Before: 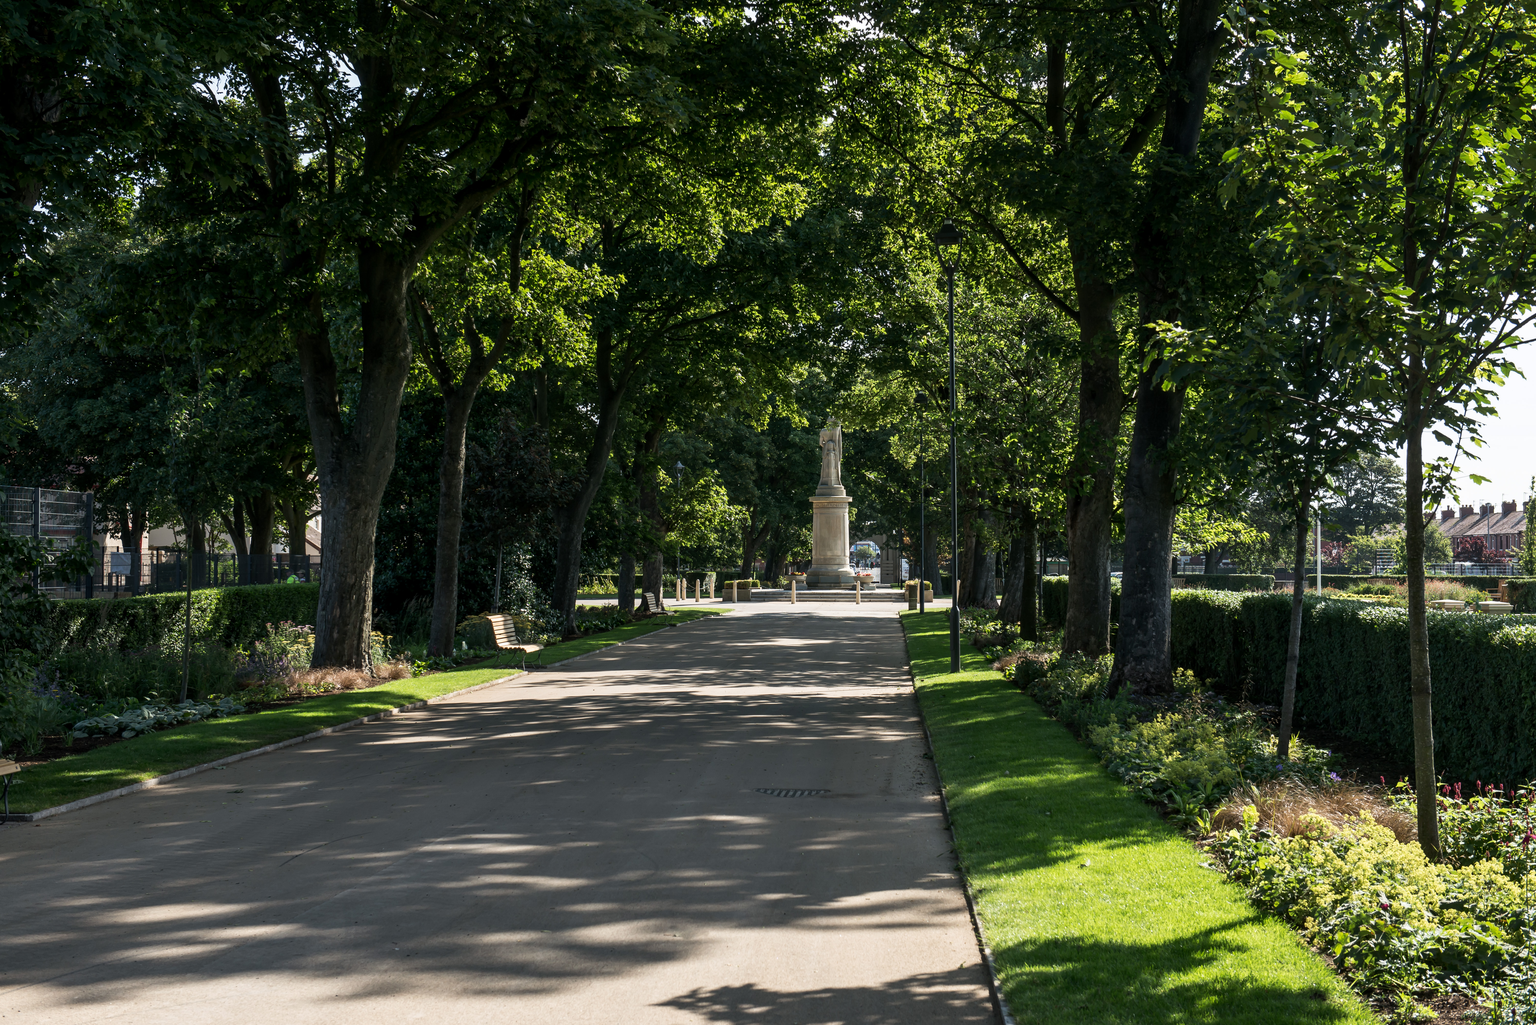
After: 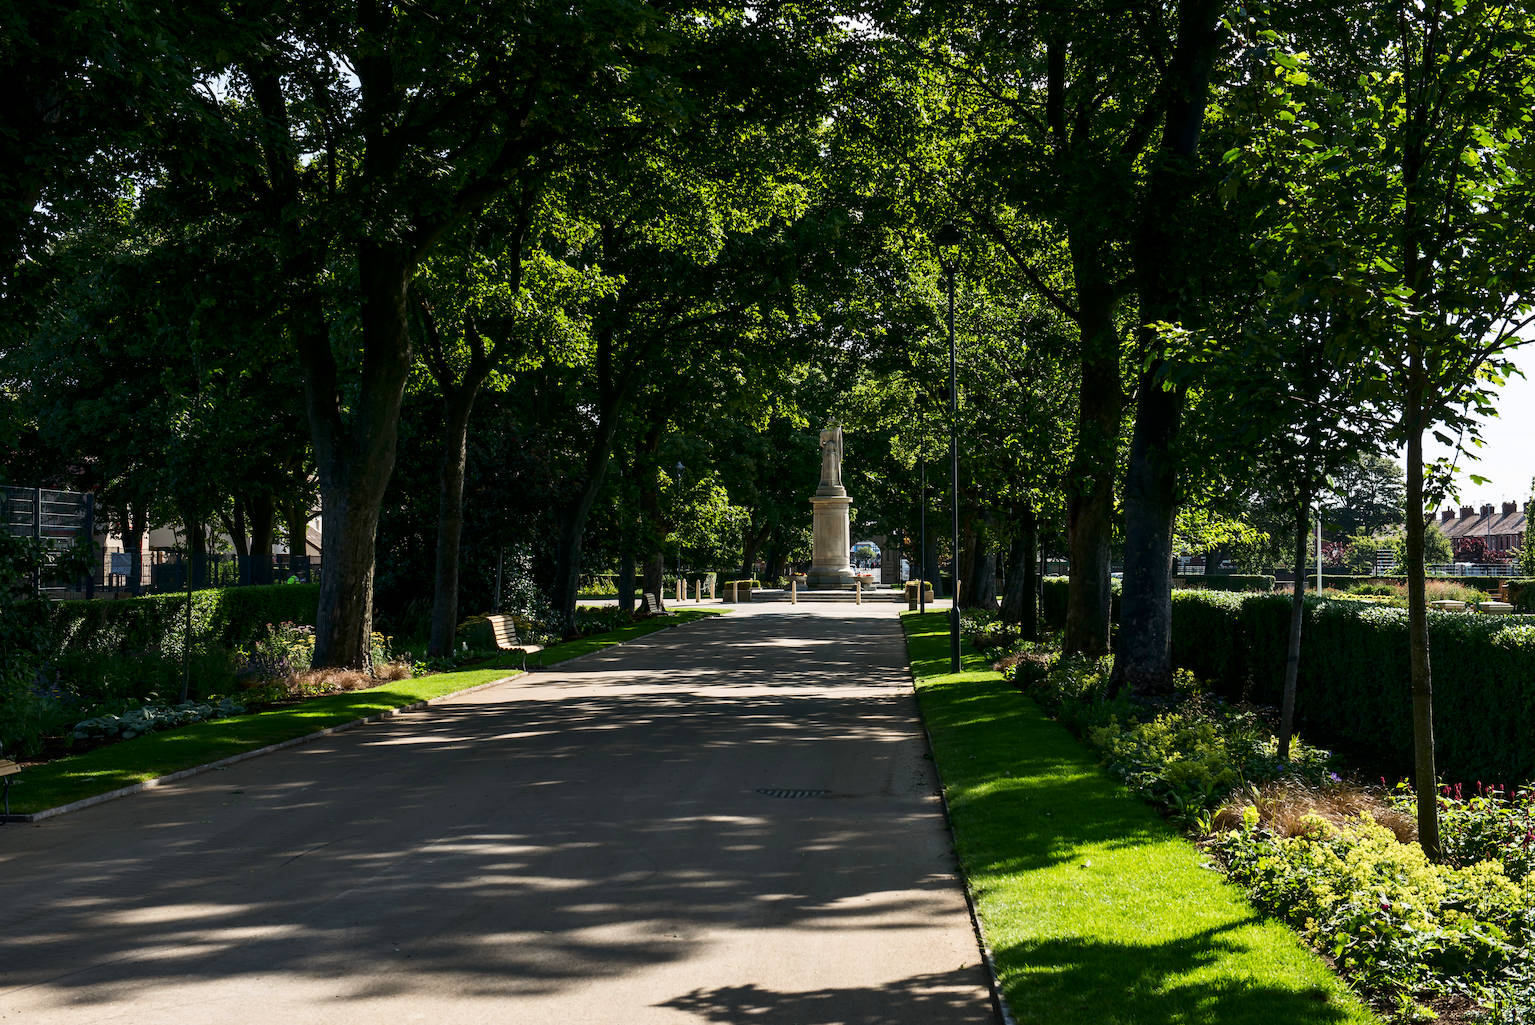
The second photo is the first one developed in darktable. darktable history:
contrast brightness saturation: contrast 0.124, brightness -0.118, saturation 0.203
